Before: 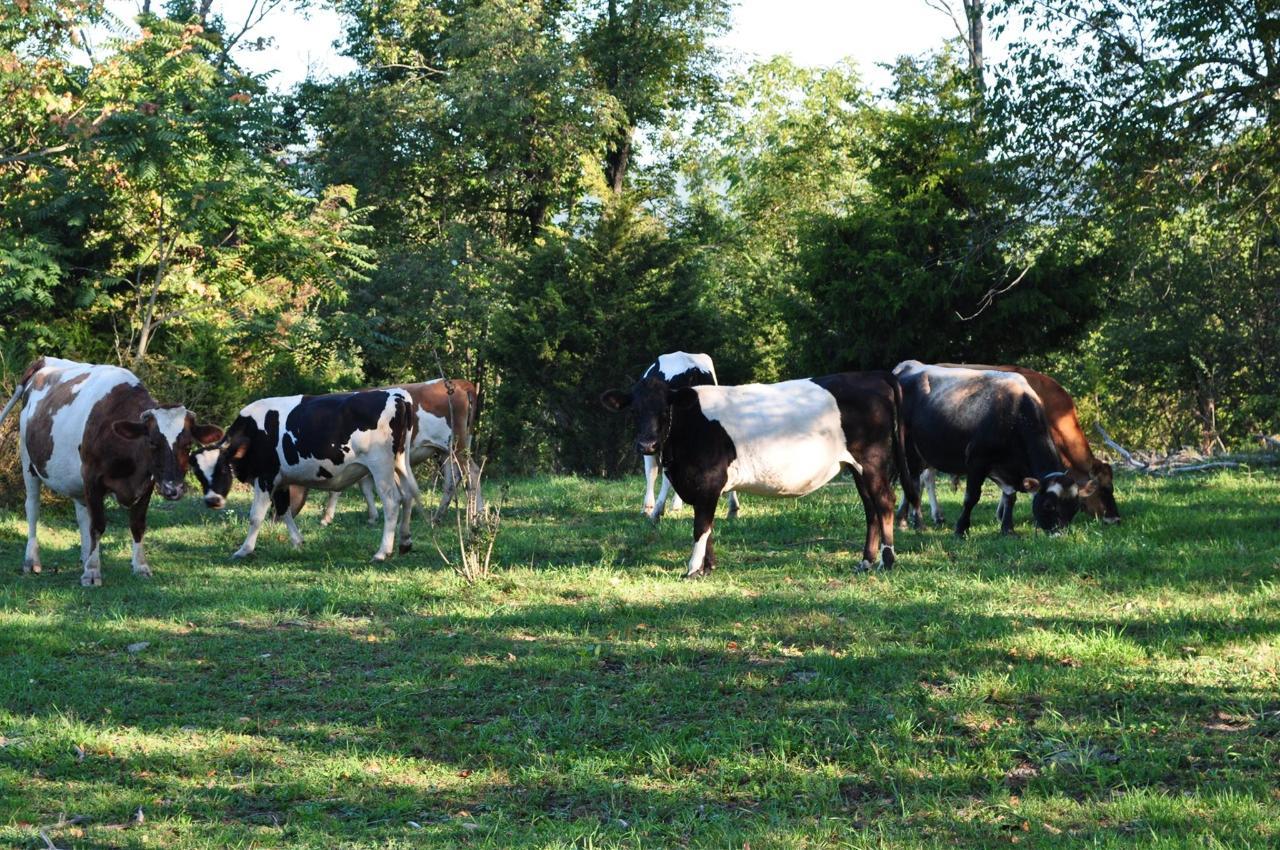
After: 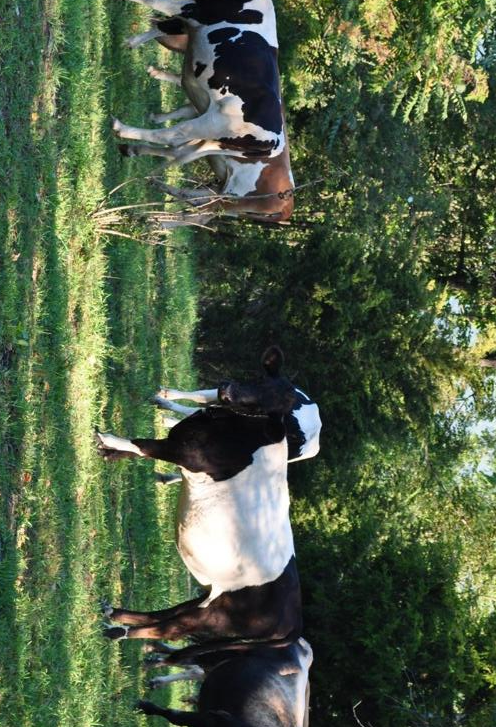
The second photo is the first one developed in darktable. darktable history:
orientation: orientation rotate -90°
crop and rotate: left 21.036%, top 19.938%, right 20.556%, bottom 23.193%
